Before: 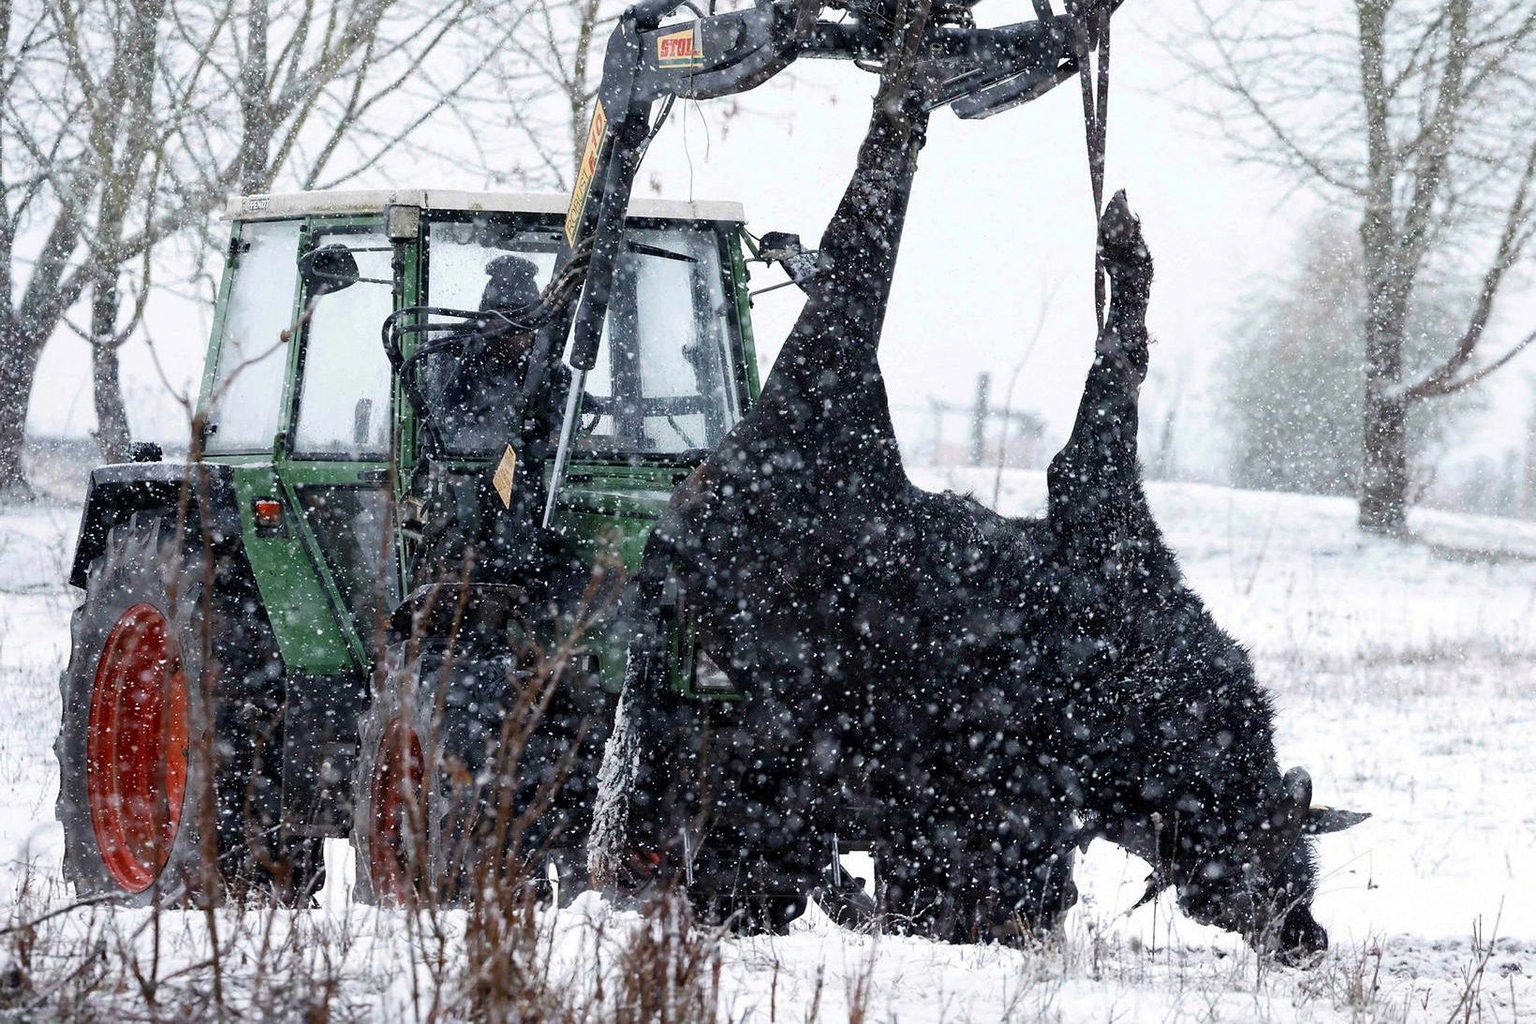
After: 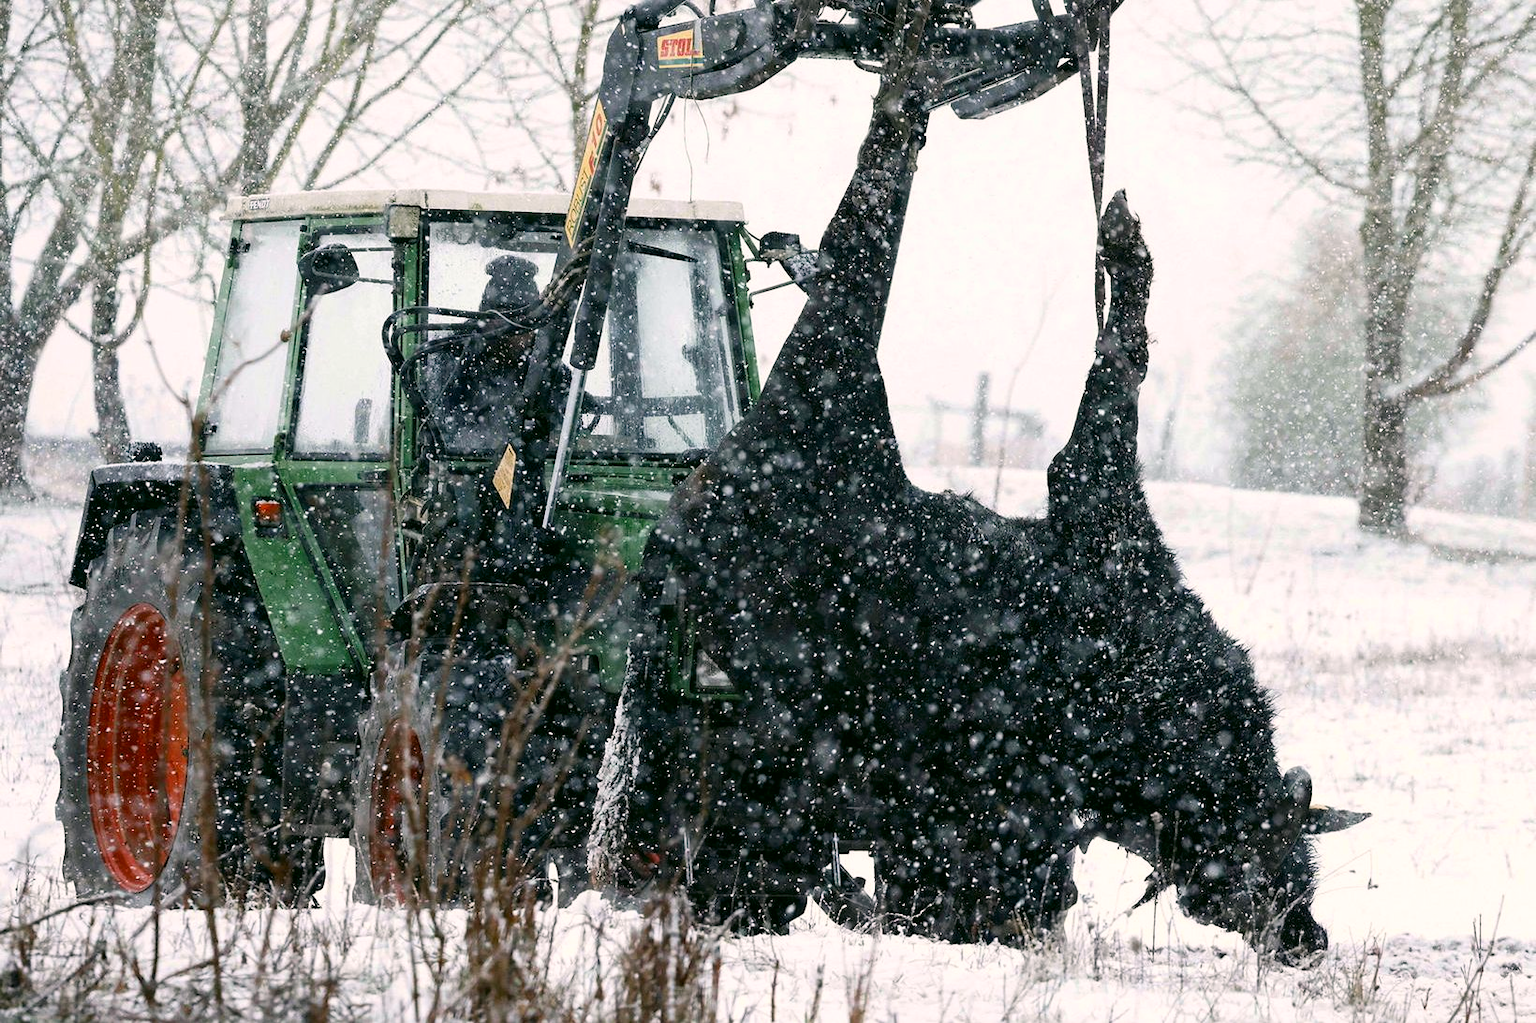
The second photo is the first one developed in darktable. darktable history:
color correction: highlights a* 4.03, highlights b* 4.93, shadows a* -7.76, shadows b* 4.78
contrast brightness saturation: contrast 0.1, brightness 0.036, saturation 0.086
